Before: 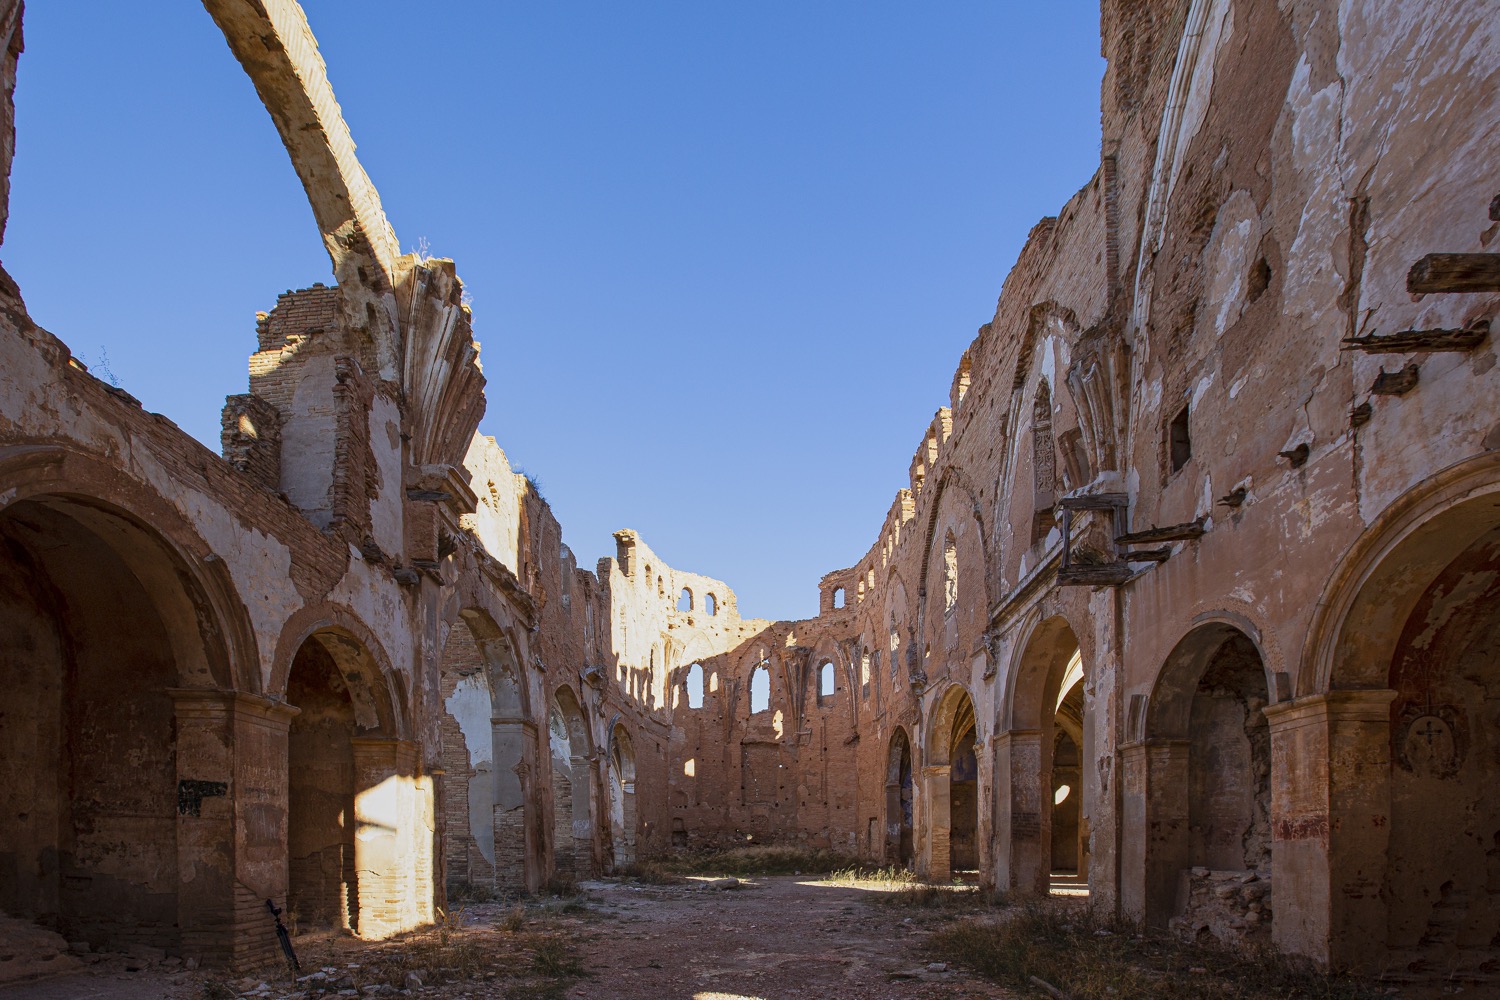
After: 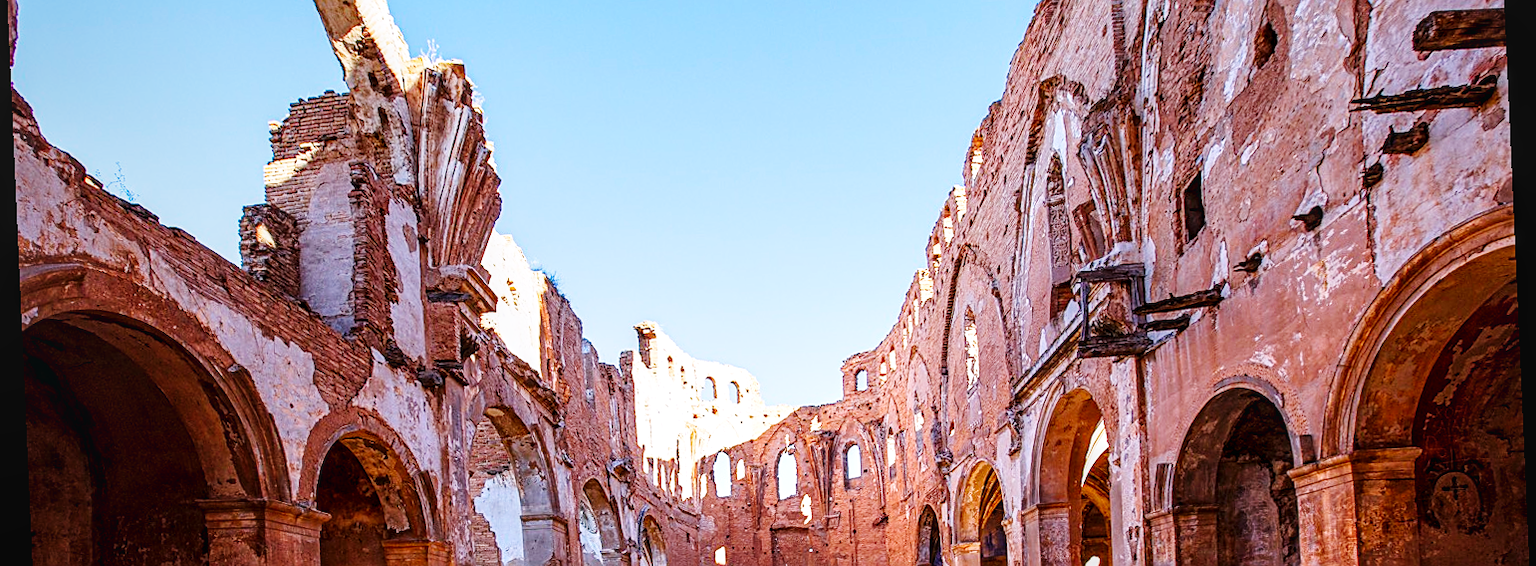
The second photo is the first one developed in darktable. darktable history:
crop and rotate: top 23.043%, bottom 23.437%
local contrast: on, module defaults
rotate and perspective: rotation -2.56°, automatic cropping off
white balance: red 1.004, blue 1.096
sharpen: on, module defaults
base curve: curves: ch0 [(0, 0.003) (0.001, 0.002) (0.006, 0.004) (0.02, 0.022) (0.048, 0.086) (0.094, 0.234) (0.162, 0.431) (0.258, 0.629) (0.385, 0.8) (0.548, 0.918) (0.751, 0.988) (1, 1)], preserve colors none
color zones: curves: ch1 [(0, 0.525) (0.143, 0.556) (0.286, 0.52) (0.429, 0.5) (0.571, 0.5) (0.714, 0.5) (0.857, 0.503) (1, 0.525)]
